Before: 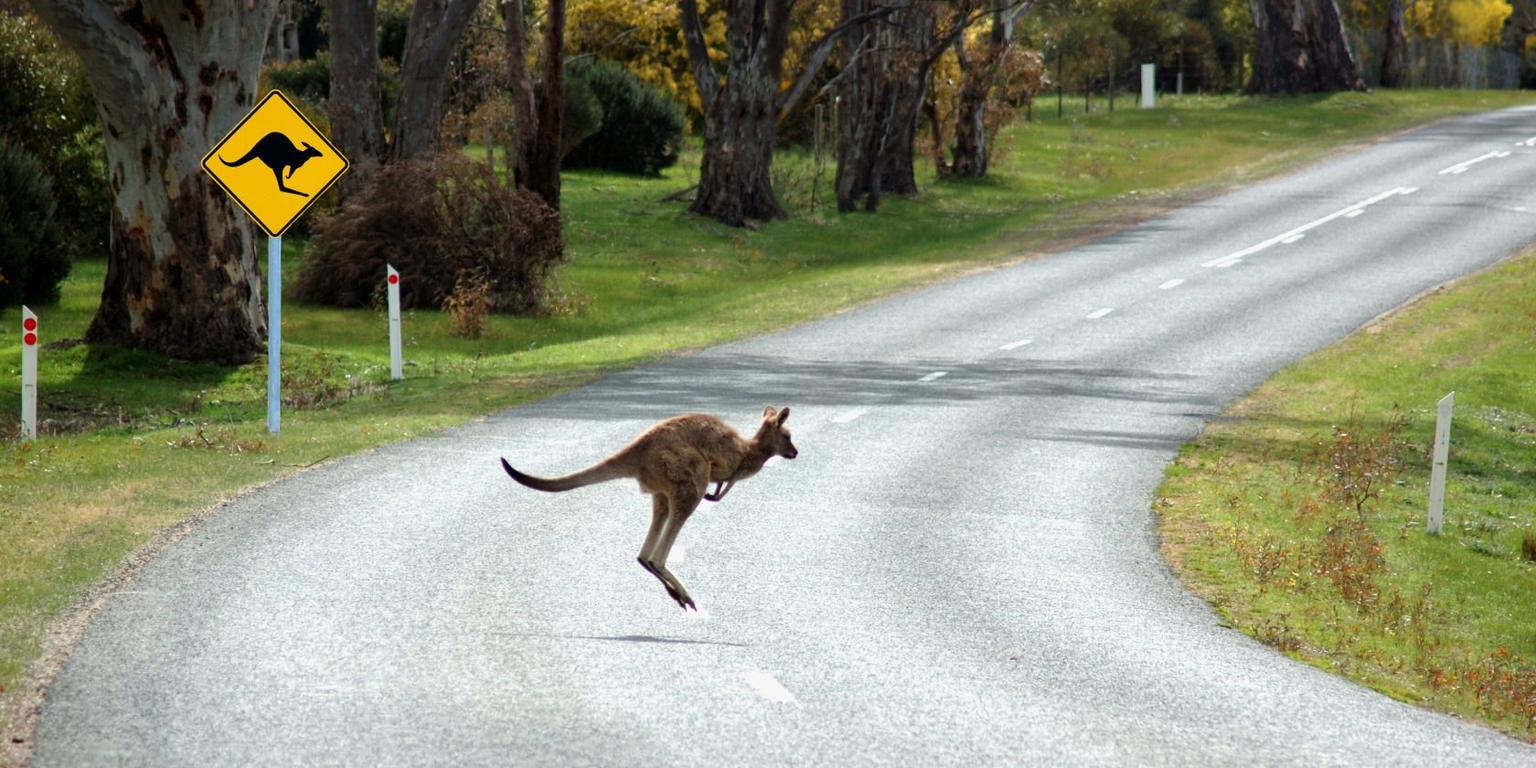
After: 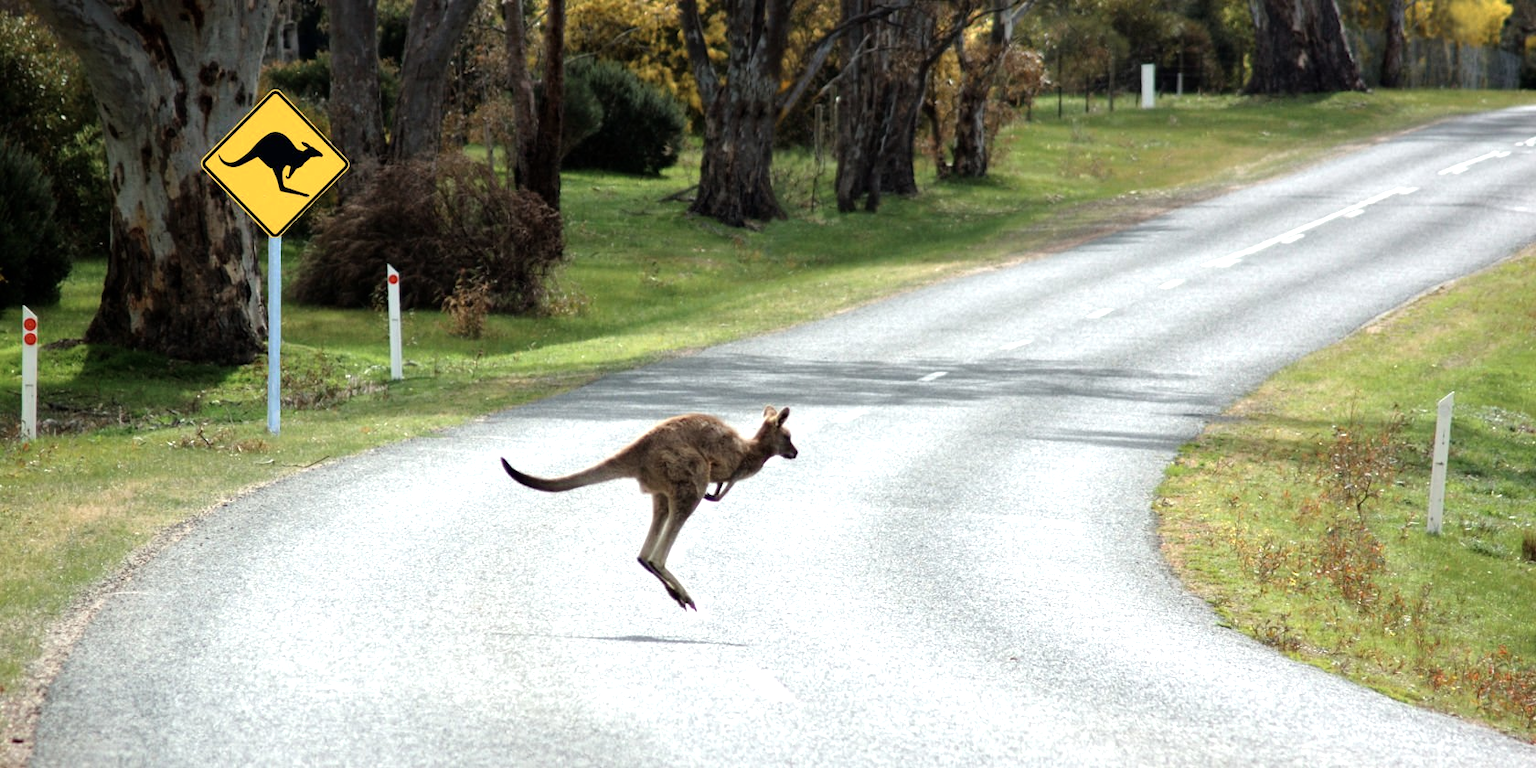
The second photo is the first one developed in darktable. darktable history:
tone equalizer: -8 EV -0.439 EV, -7 EV -0.367 EV, -6 EV -0.368 EV, -5 EV -0.188 EV, -3 EV 0.193 EV, -2 EV 0.321 EV, -1 EV 0.412 EV, +0 EV 0.404 EV
color correction: highlights b* 0.009, saturation 0.841
